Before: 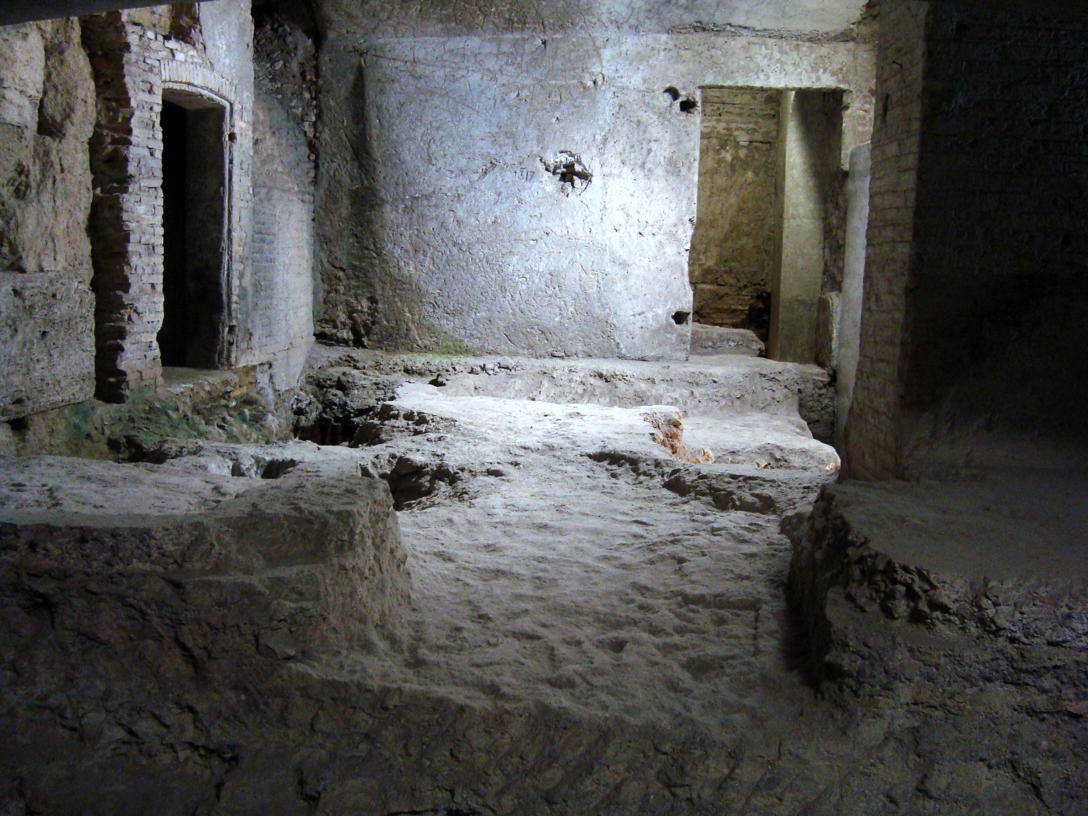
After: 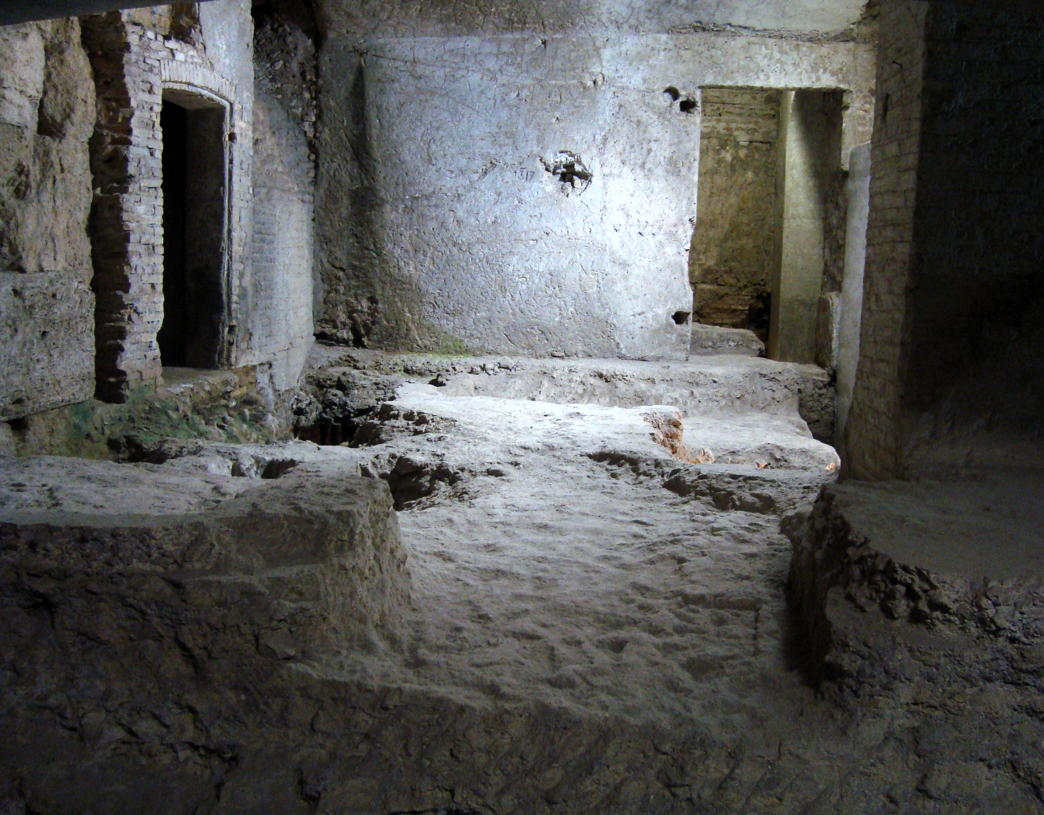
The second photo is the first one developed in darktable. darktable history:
crop: right 4.027%, bottom 0.042%
